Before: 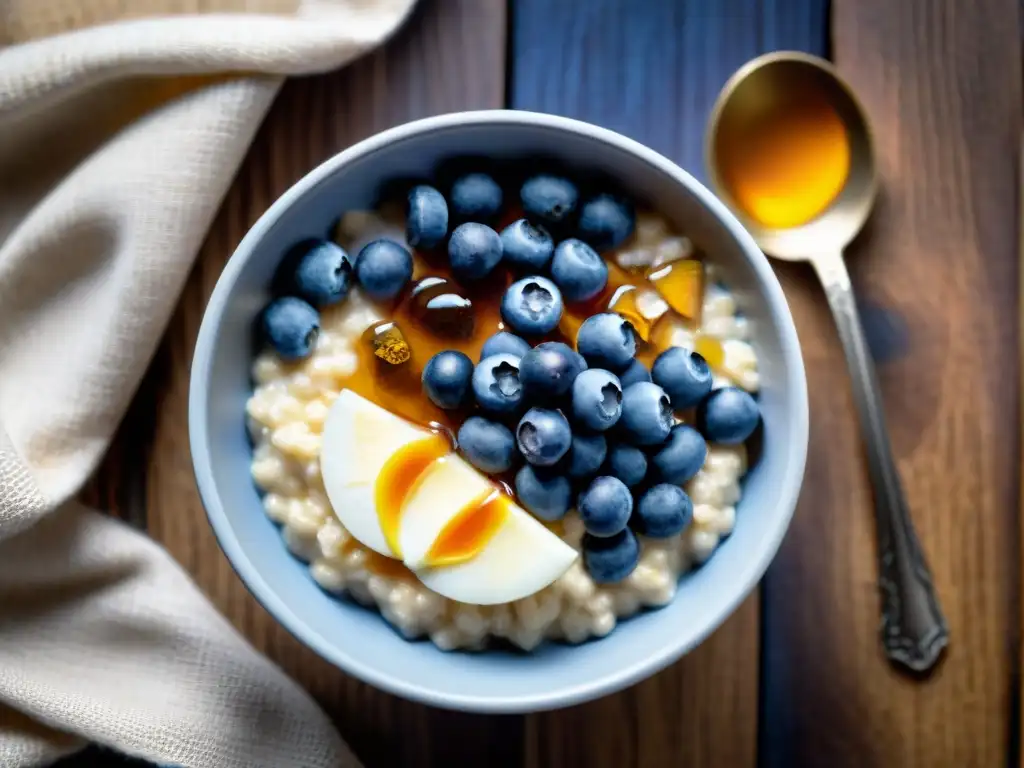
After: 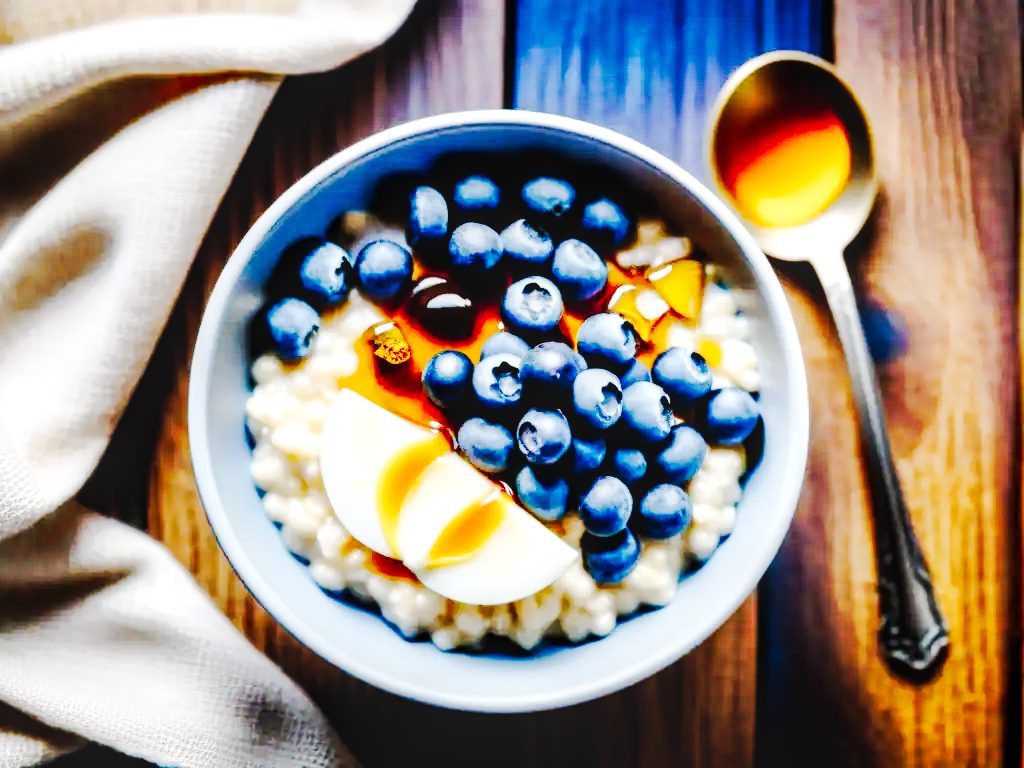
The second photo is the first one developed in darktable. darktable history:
tone curve: curves: ch0 [(0, 0) (0.086, 0.006) (0.148, 0.021) (0.245, 0.105) (0.374, 0.401) (0.444, 0.631) (0.778, 0.915) (1, 1)], preserve colors none
local contrast: on, module defaults
exposure: black level correction 0.001, exposure 0.499 EV, compensate exposure bias true, compensate highlight preservation false
